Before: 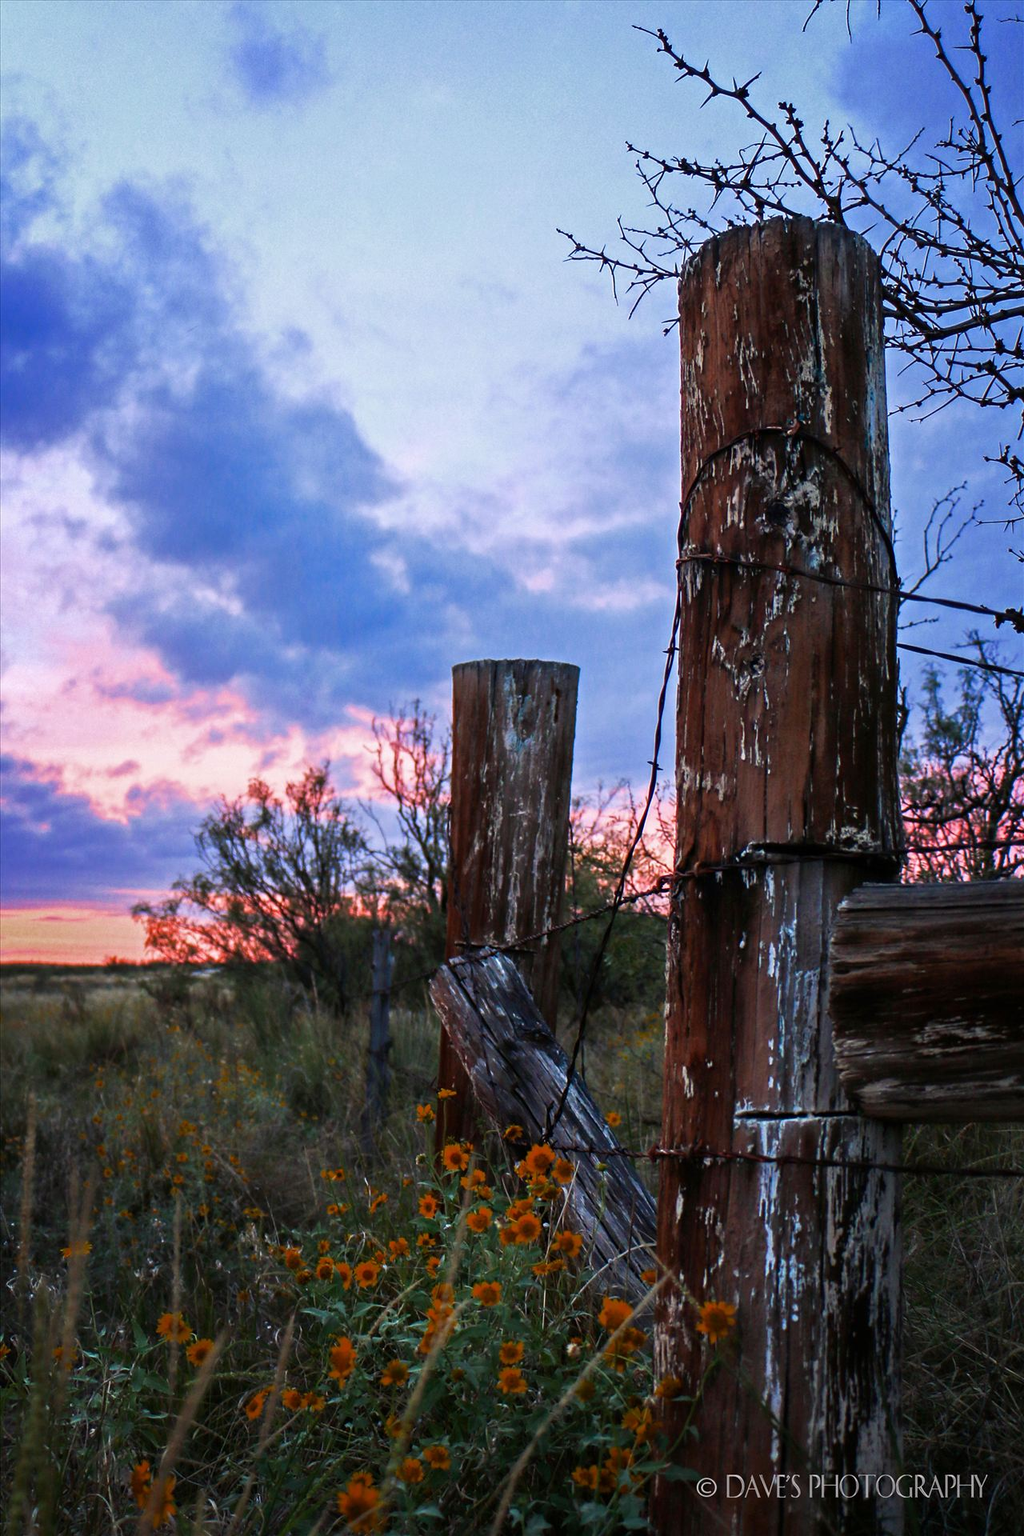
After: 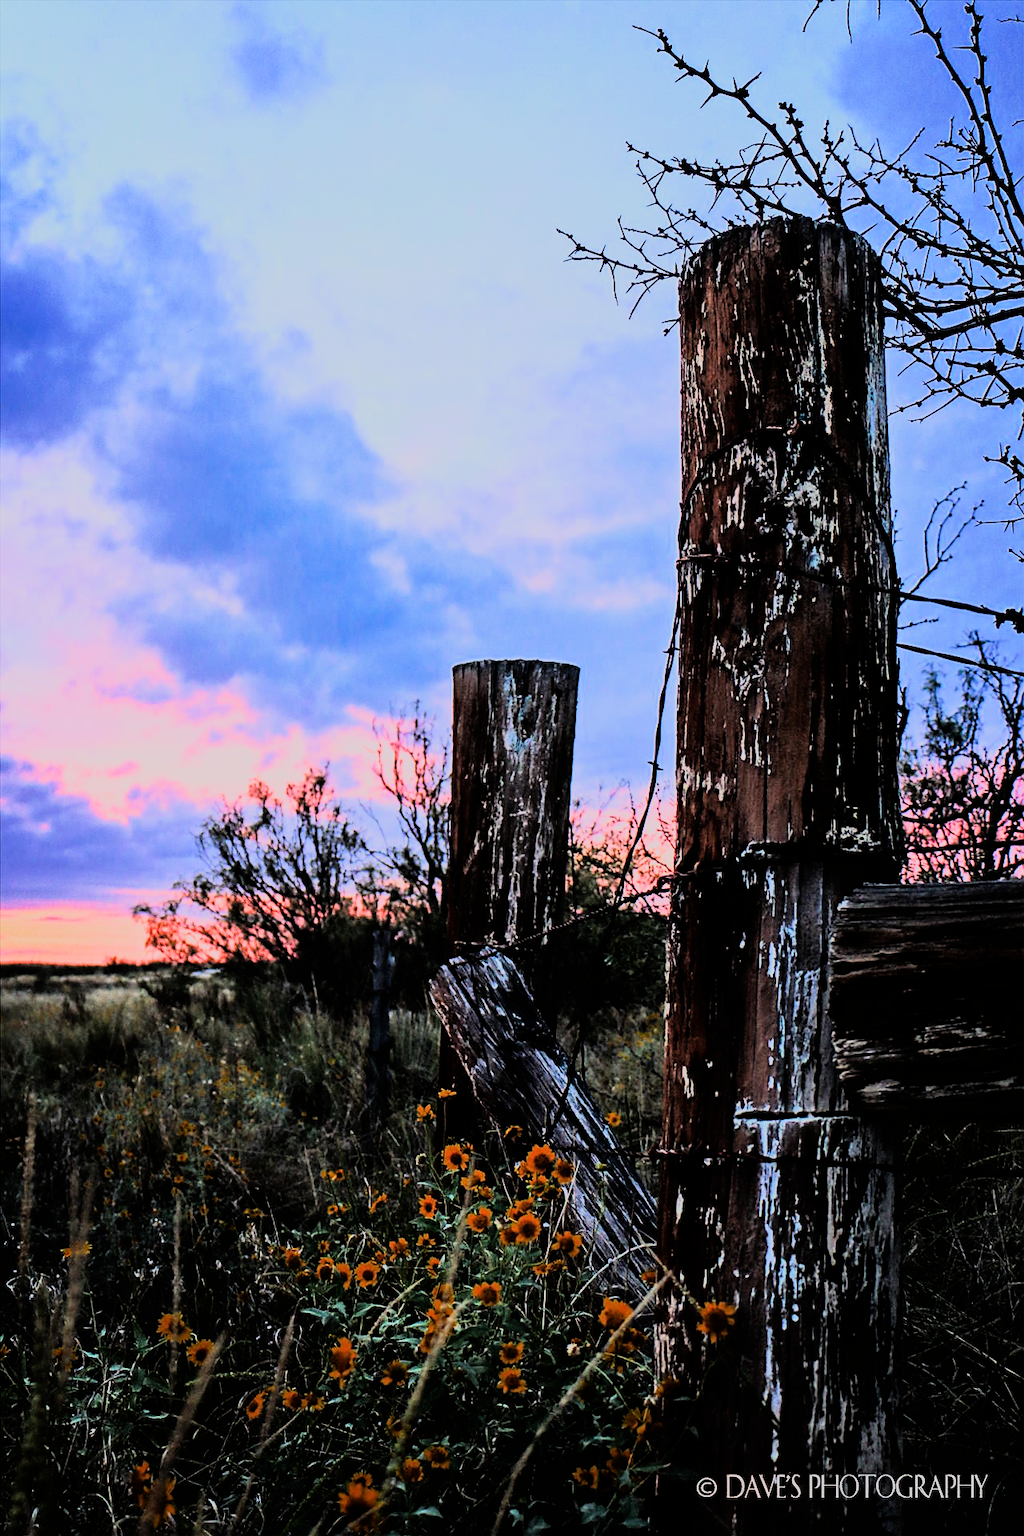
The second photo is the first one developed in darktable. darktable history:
sharpen: amount 0.575
filmic rgb: black relative exposure -7.65 EV, white relative exposure 4.56 EV, hardness 3.61, color science v6 (2022)
rgb curve: curves: ch0 [(0, 0) (0.21, 0.15) (0.24, 0.21) (0.5, 0.75) (0.75, 0.96) (0.89, 0.99) (1, 1)]; ch1 [(0, 0.02) (0.21, 0.13) (0.25, 0.2) (0.5, 0.67) (0.75, 0.9) (0.89, 0.97) (1, 1)]; ch2 [(0, 0.02) (0.21, 0.13) (0.25, 0.2) (0.5, 0.67) (0.75, 0.9) (0.89, 0.97) (1, 1)], compensate middle gray true
